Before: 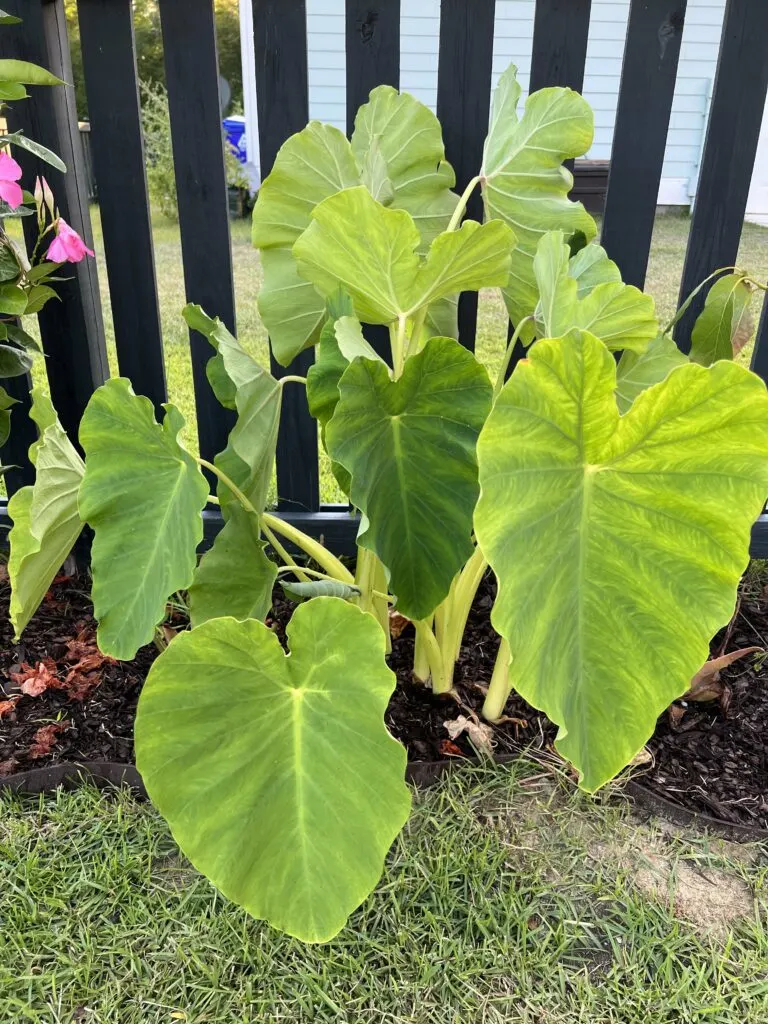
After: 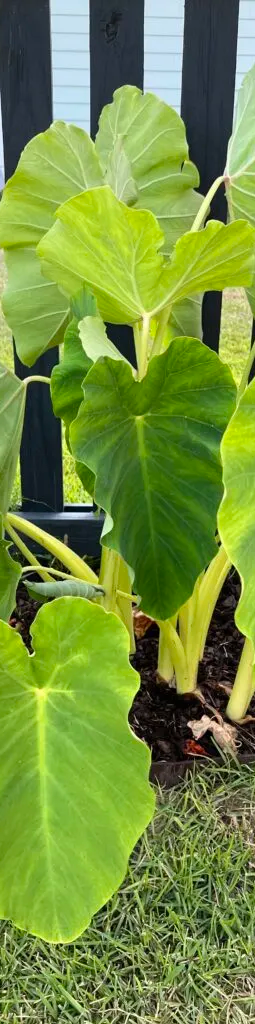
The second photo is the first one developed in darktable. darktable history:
white balance: emerald 1
crop: left 33.36%, right 33.36%
